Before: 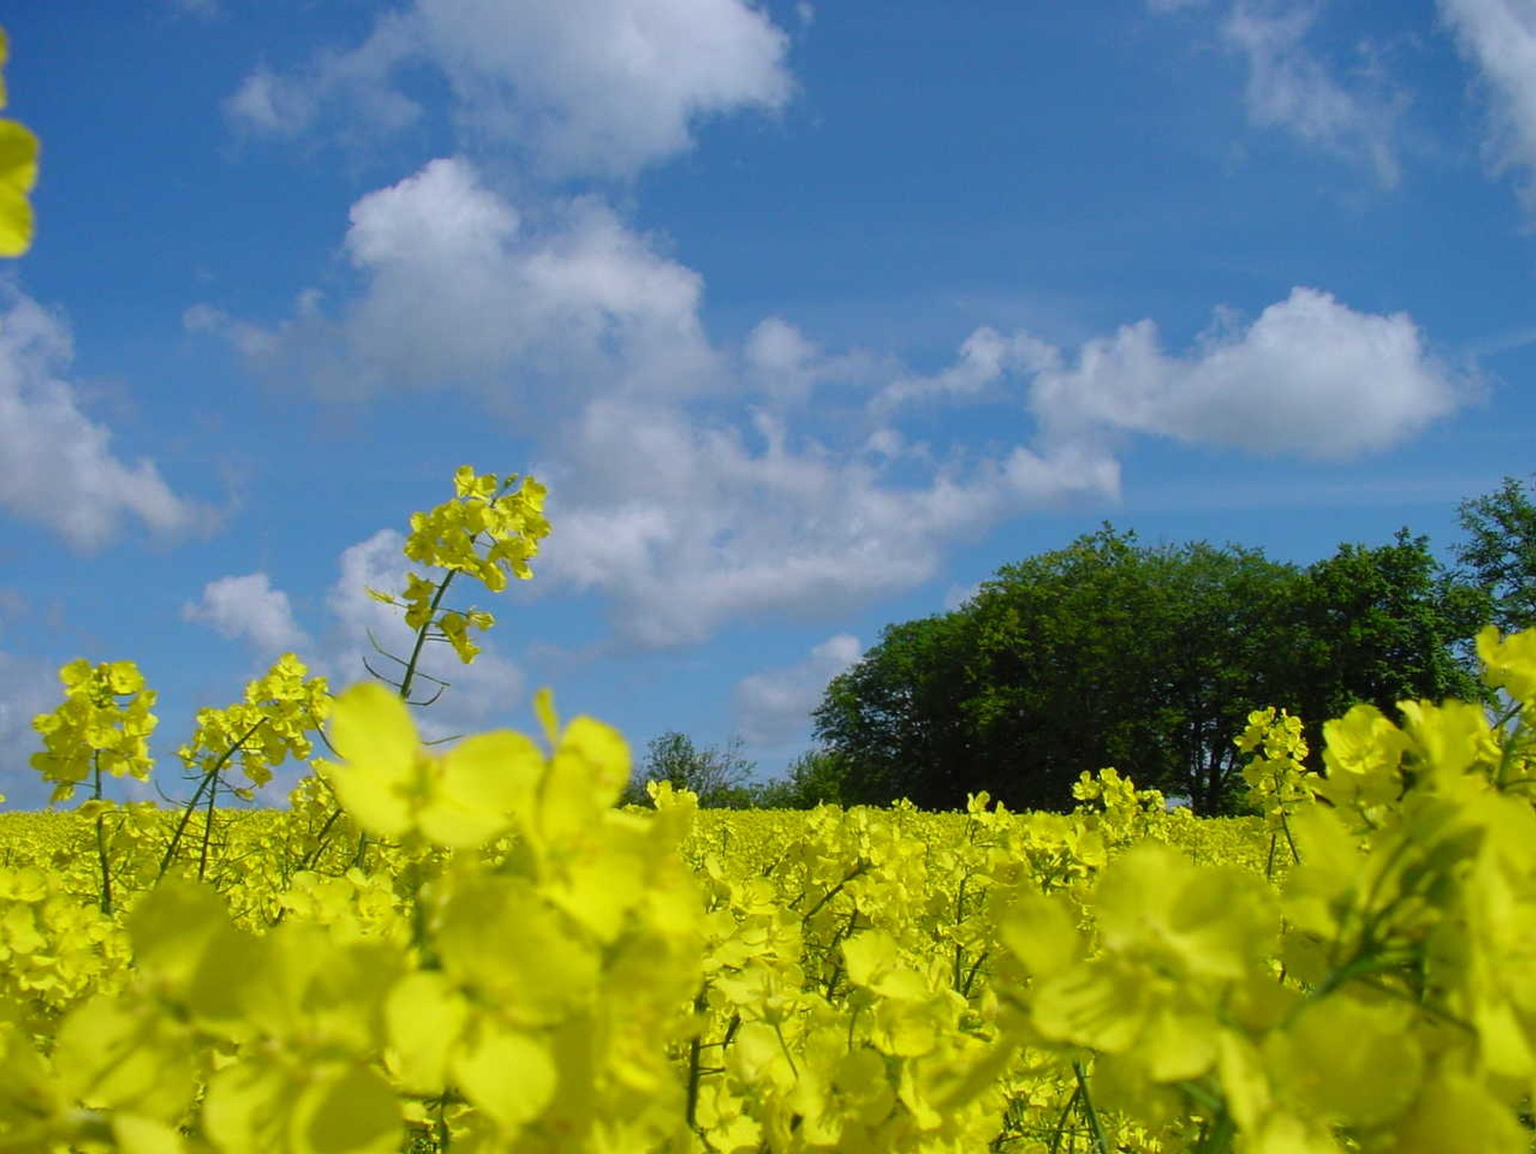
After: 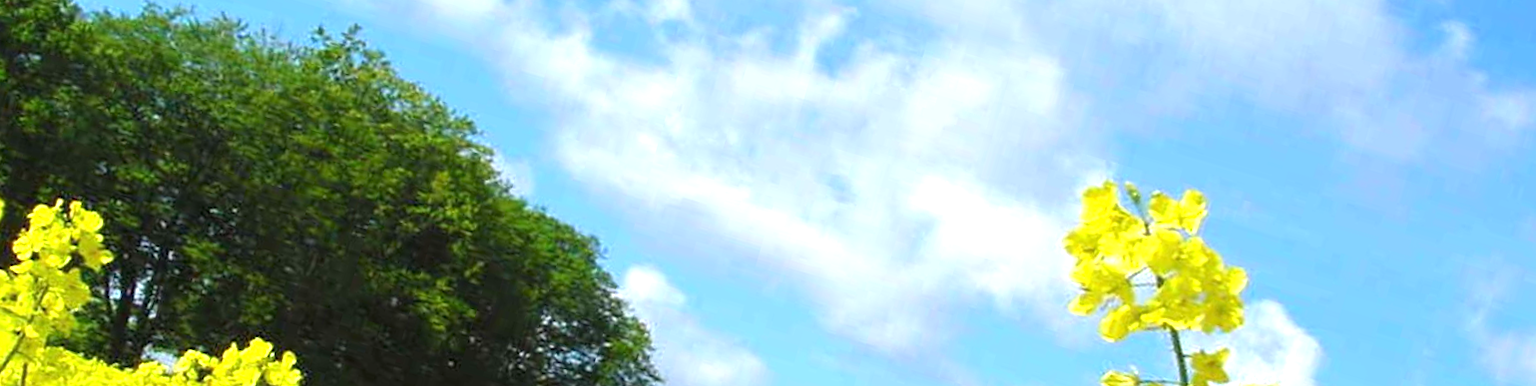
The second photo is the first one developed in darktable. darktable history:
crop and rotate: angle 16.12°, top 30.835%, bottom 35.653%
exposure: black level correction 0, exposure 1.45 EV, compensate exposure bias true, compensate highlight preservation false
